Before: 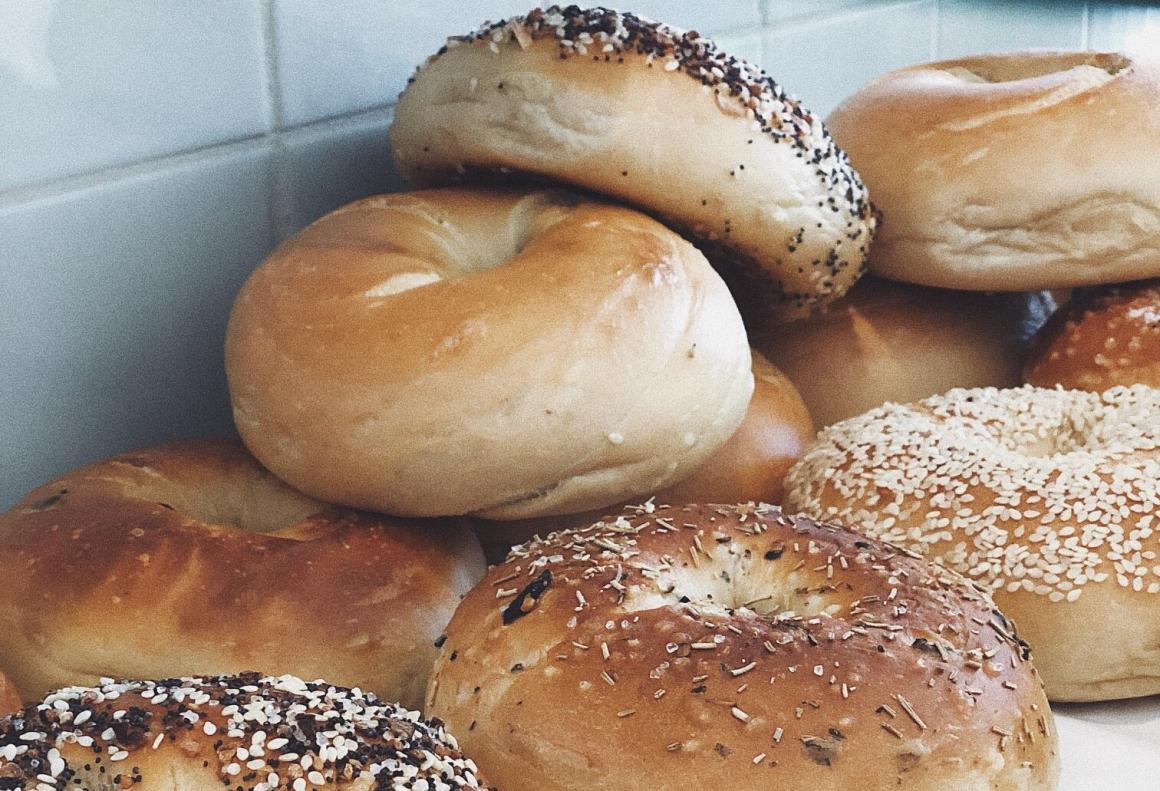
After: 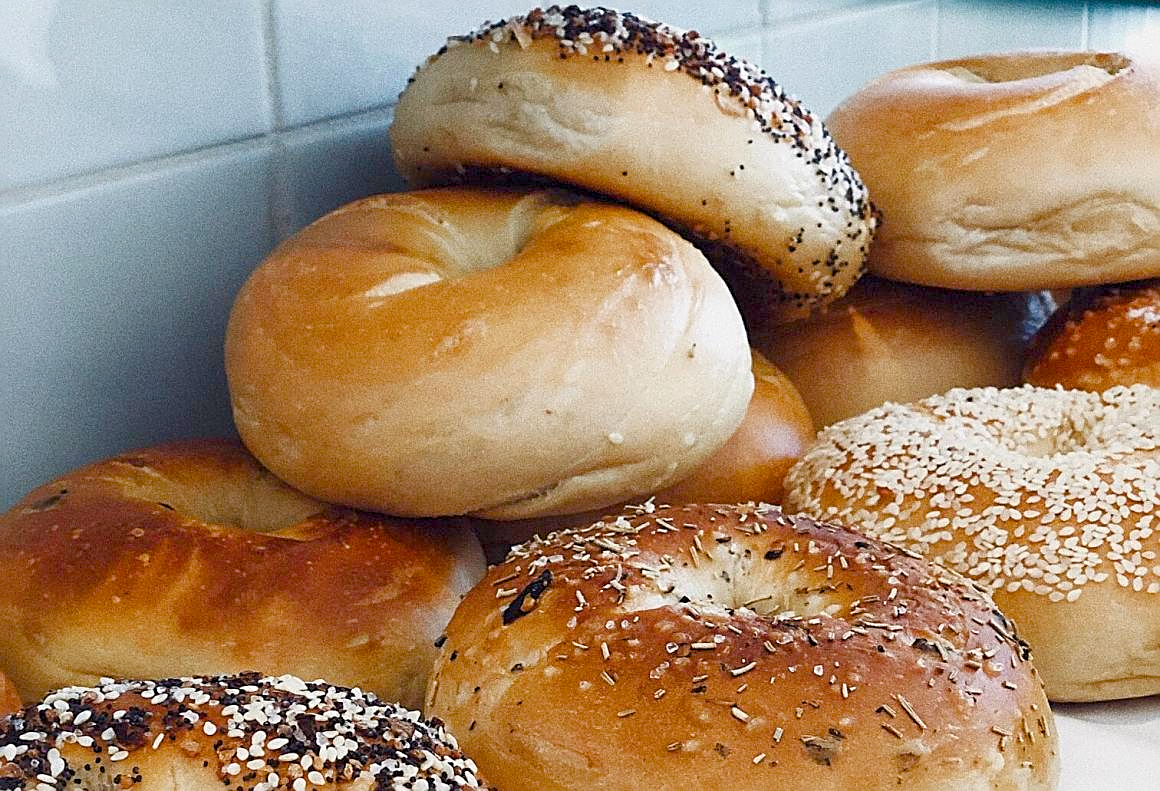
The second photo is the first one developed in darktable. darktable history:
color balance rgb: perceptual saturation grading › global saturation 35%, perceptual saturation grading › highlights -30%, perceptual saturation grading › shadows 35%, perceptual brilliance grading › global brilliance 3%, perceptual brilliance grading › highlights -3%, perceptual brilliance grading › shadows 3%
sharpen: on, module defaults
exposure: black level correction 0.012, compensate highlight preservation false
